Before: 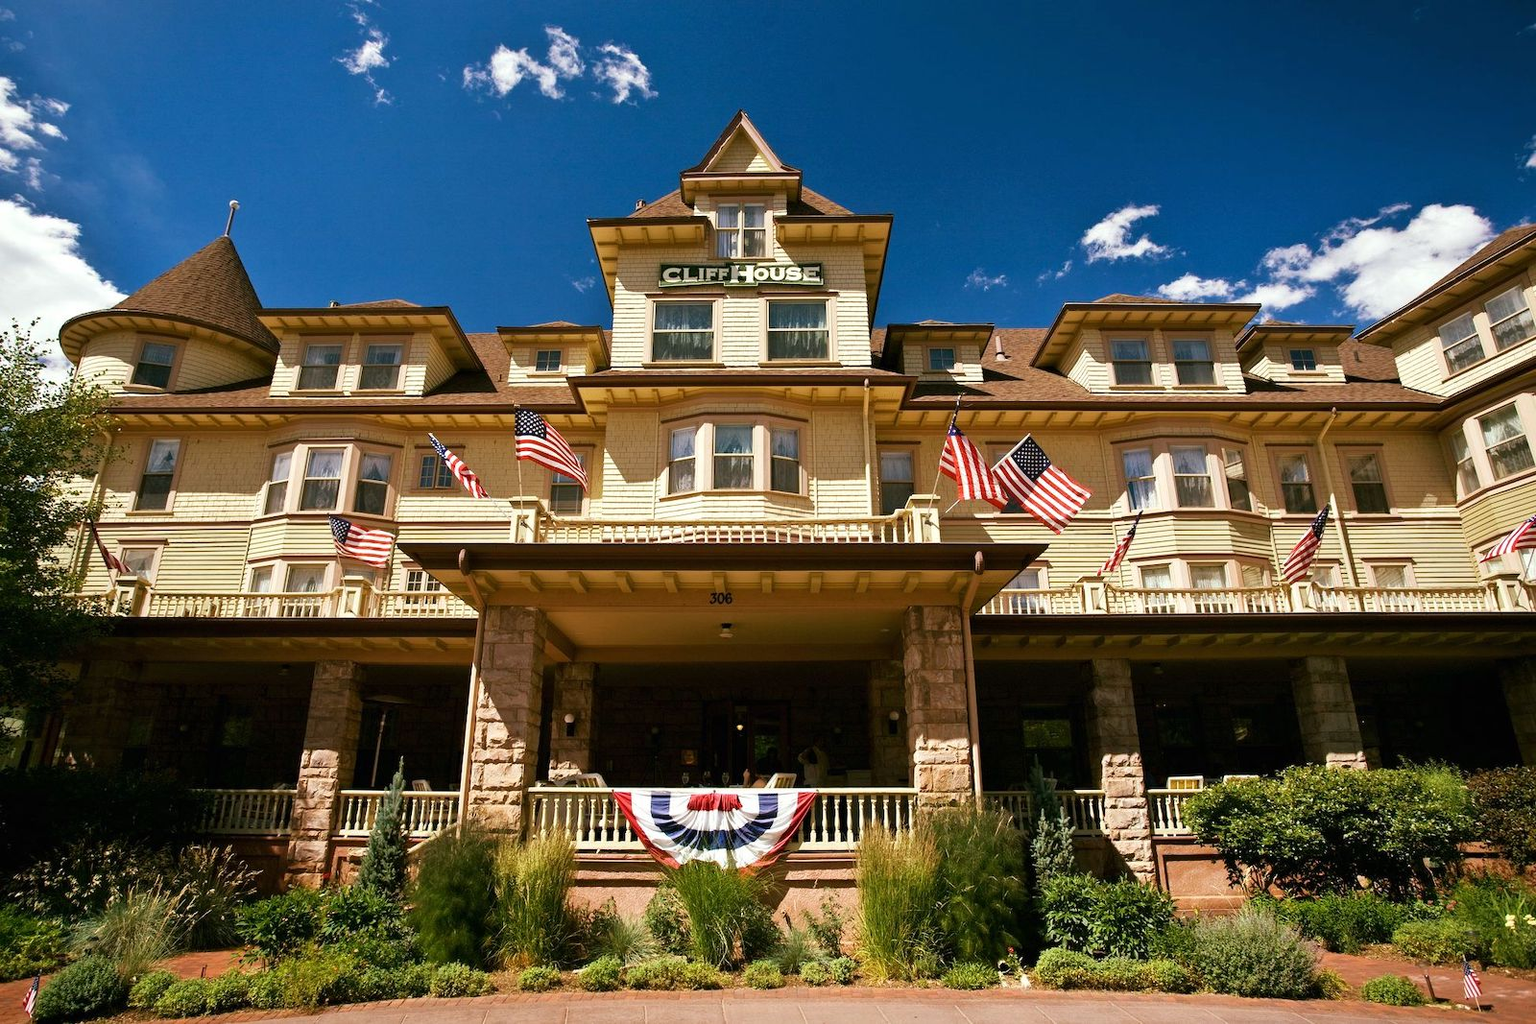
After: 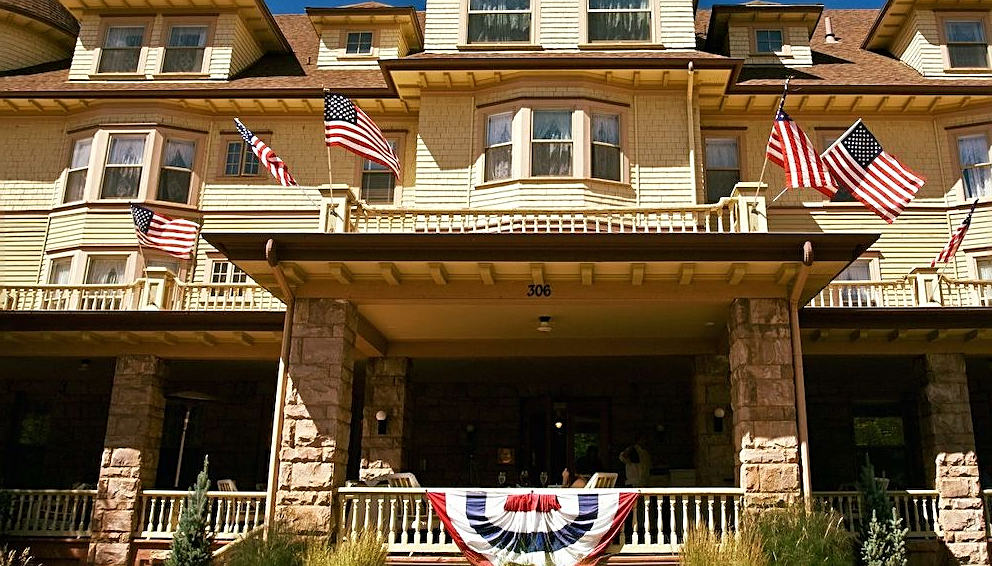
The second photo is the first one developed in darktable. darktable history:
crop: left 13.312%, top 31.28%, right 24.627%, bottom 15.582%
sharpen: on, module defaults
